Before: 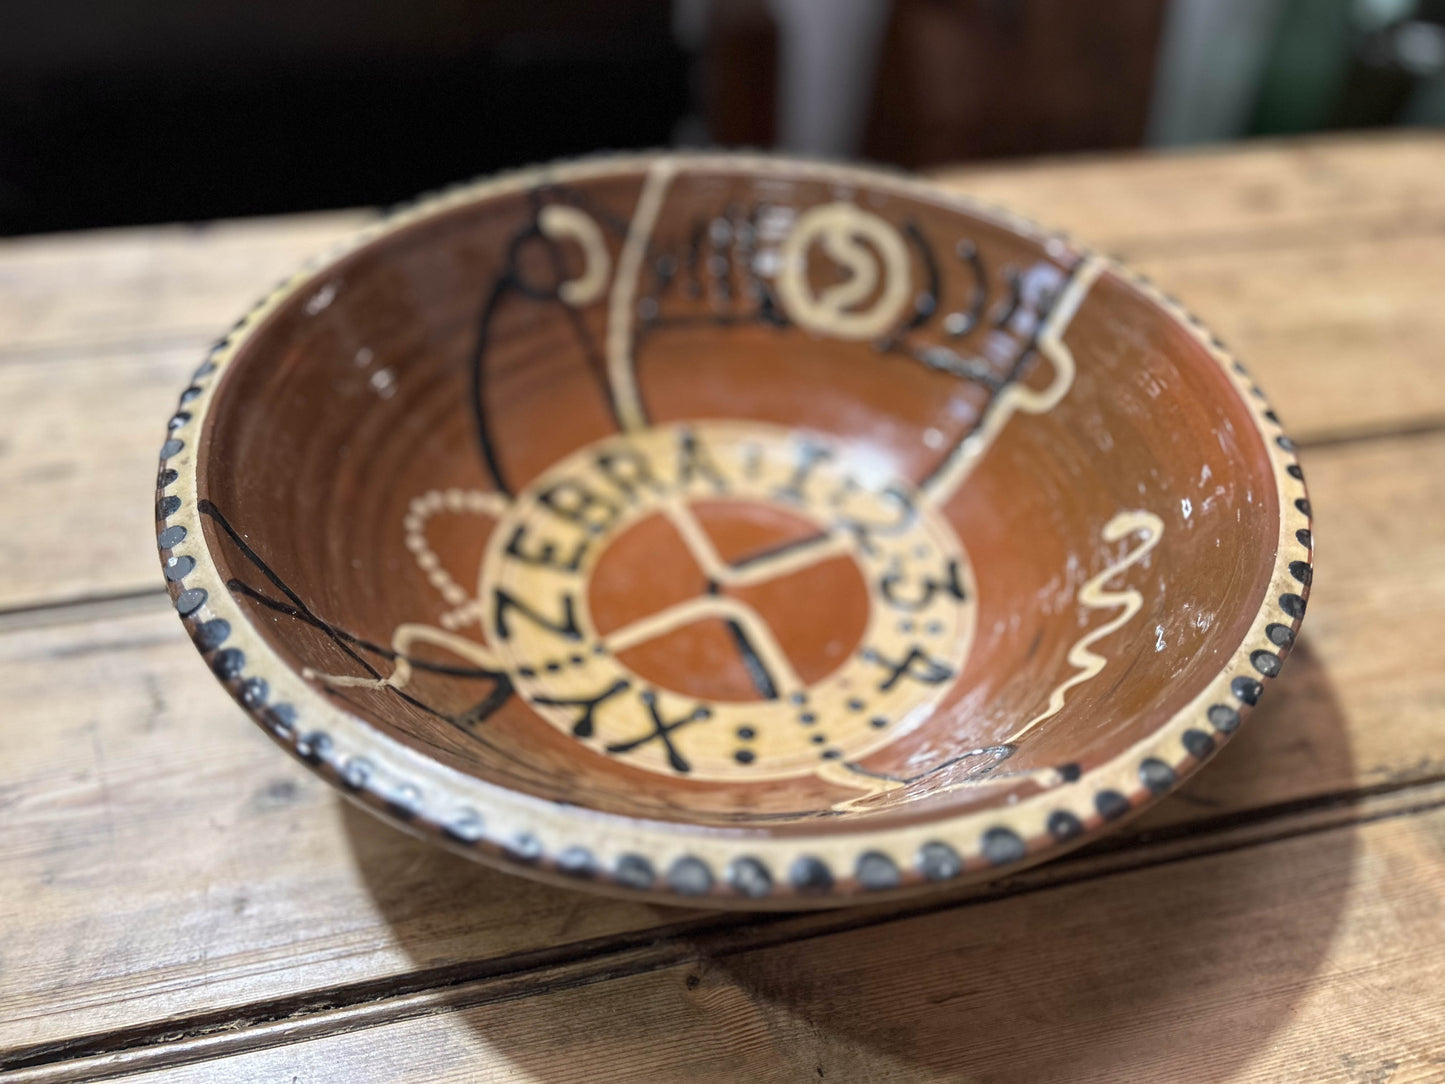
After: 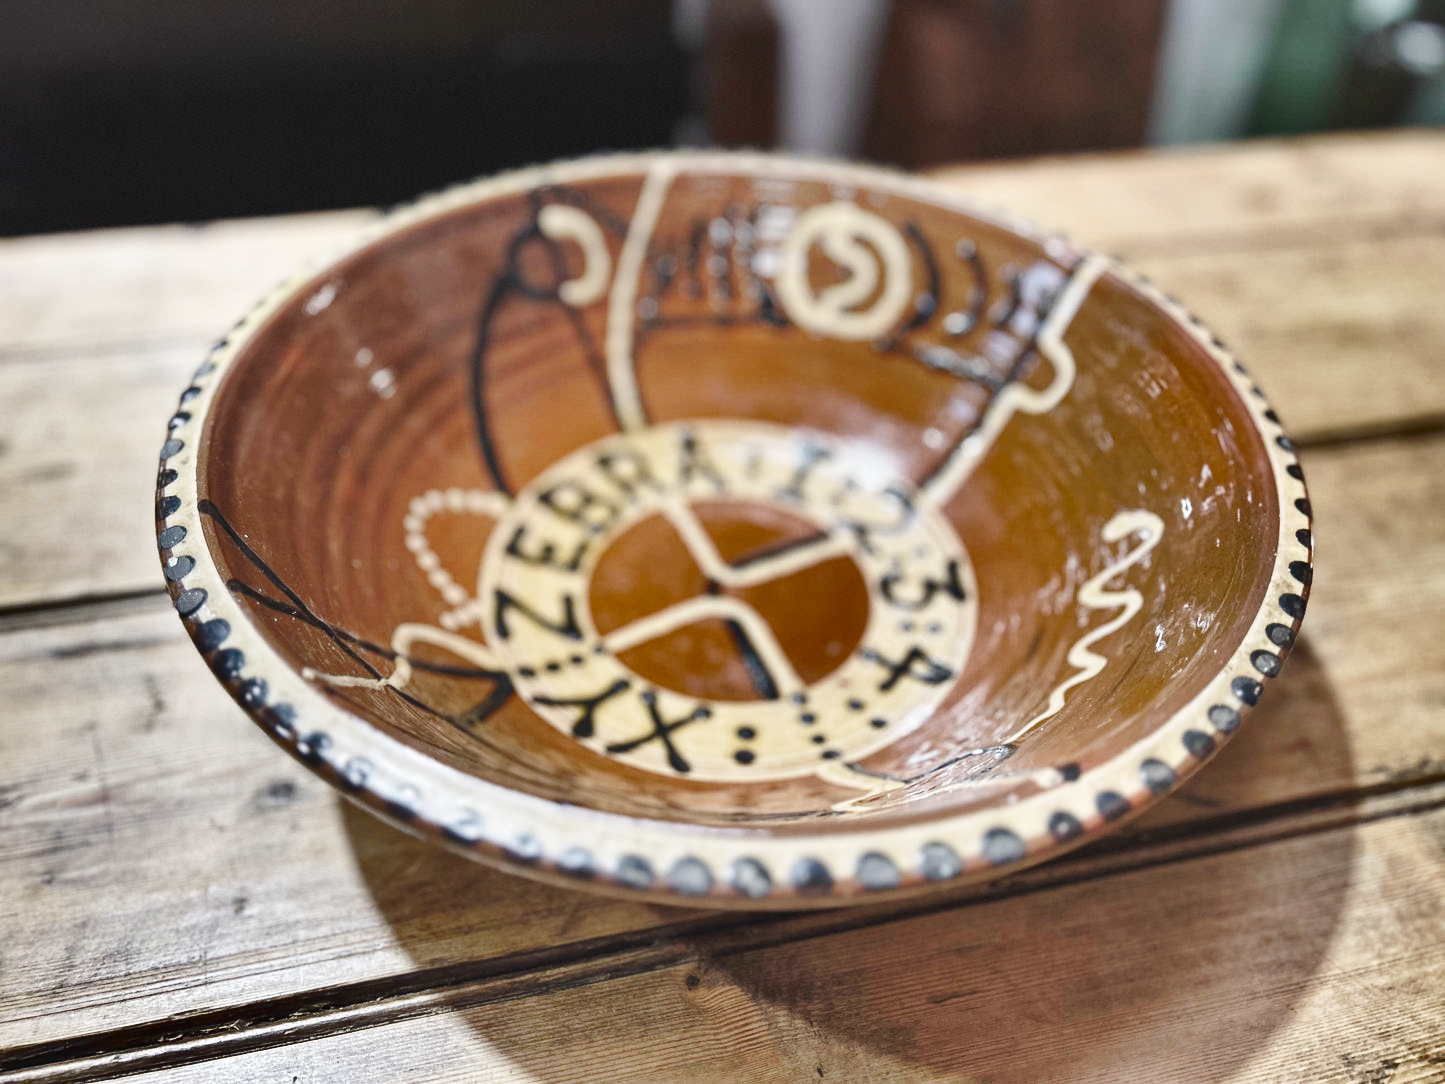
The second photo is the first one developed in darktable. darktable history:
base curve: curves: ch0 [(0, 0.007) (0.028, 0.063) (0.121, 0.311) (0.46, 0.743) (0.859, 0.957) (1, 1)], preserve colors none
shadows and highlights: shadows 20.91, highlights -82.73, soften with gaussian
